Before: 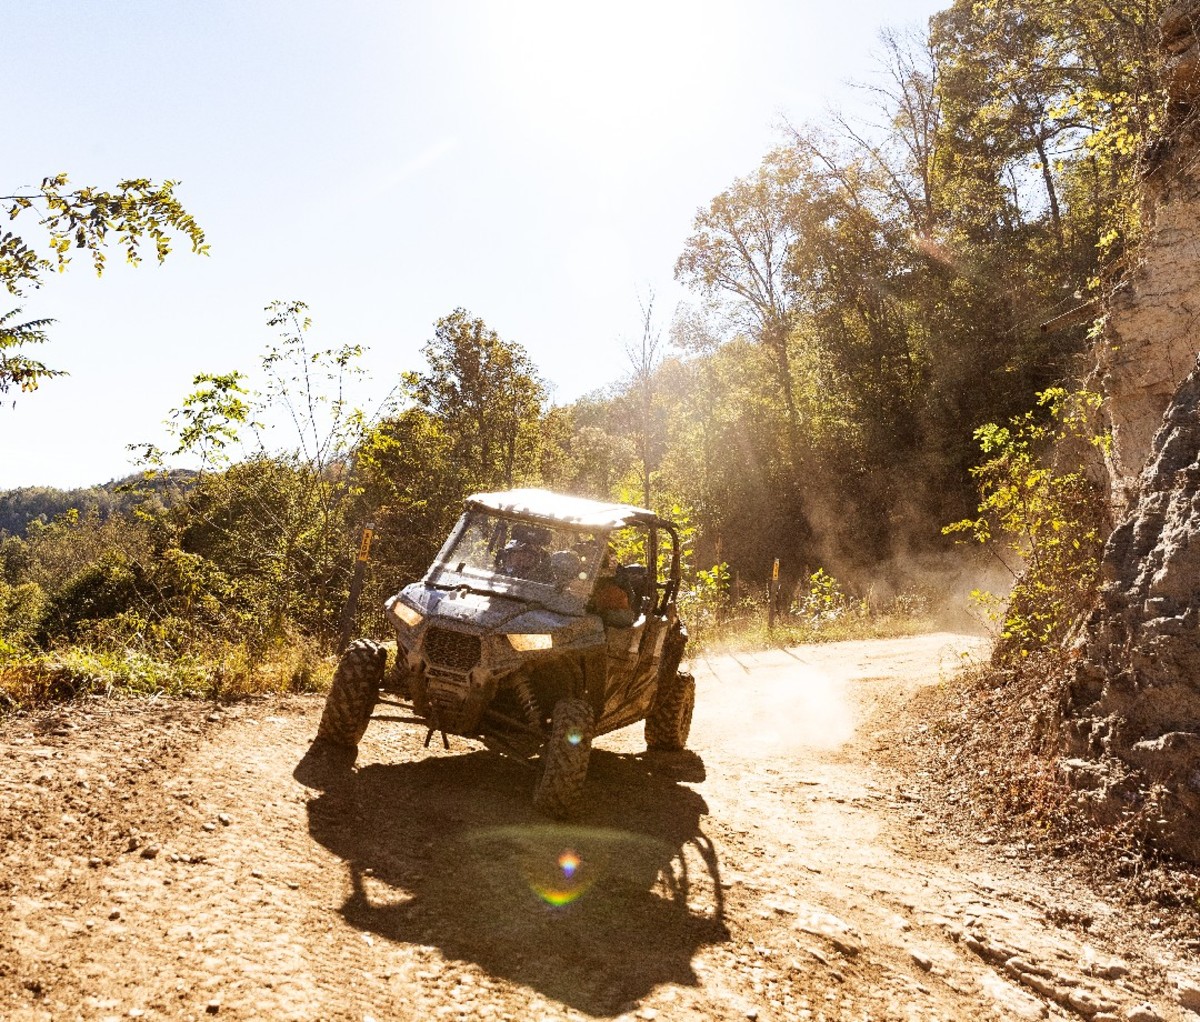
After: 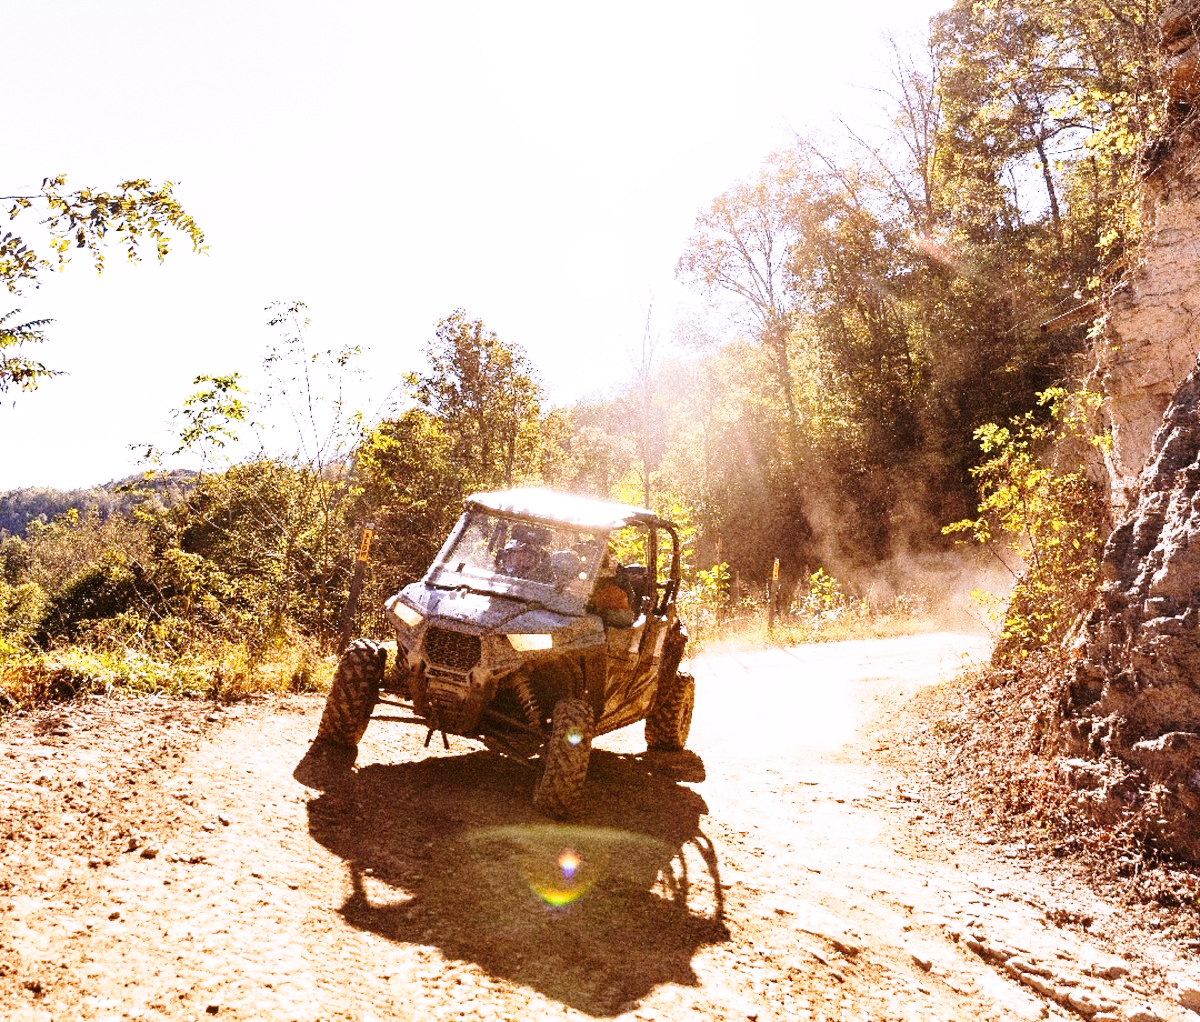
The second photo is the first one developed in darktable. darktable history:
base curve: curves: ch0 [(0, 0) (0.028, 0.03) (0.121, 0.232) (0.46, 0.748) (0.859, 0.968) (1, 1)], preserve colors none
white balance: red 1.066, blue 1.119
contrast brightness saturation: saturation -0.05
